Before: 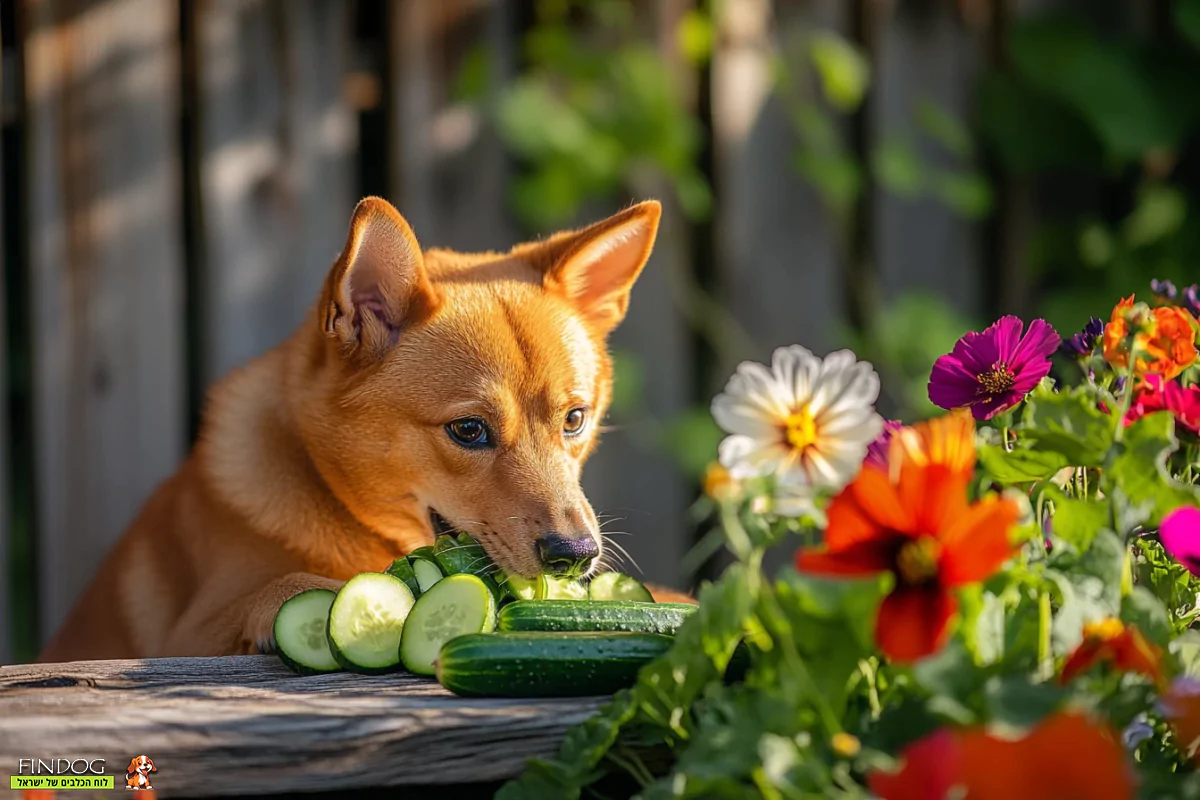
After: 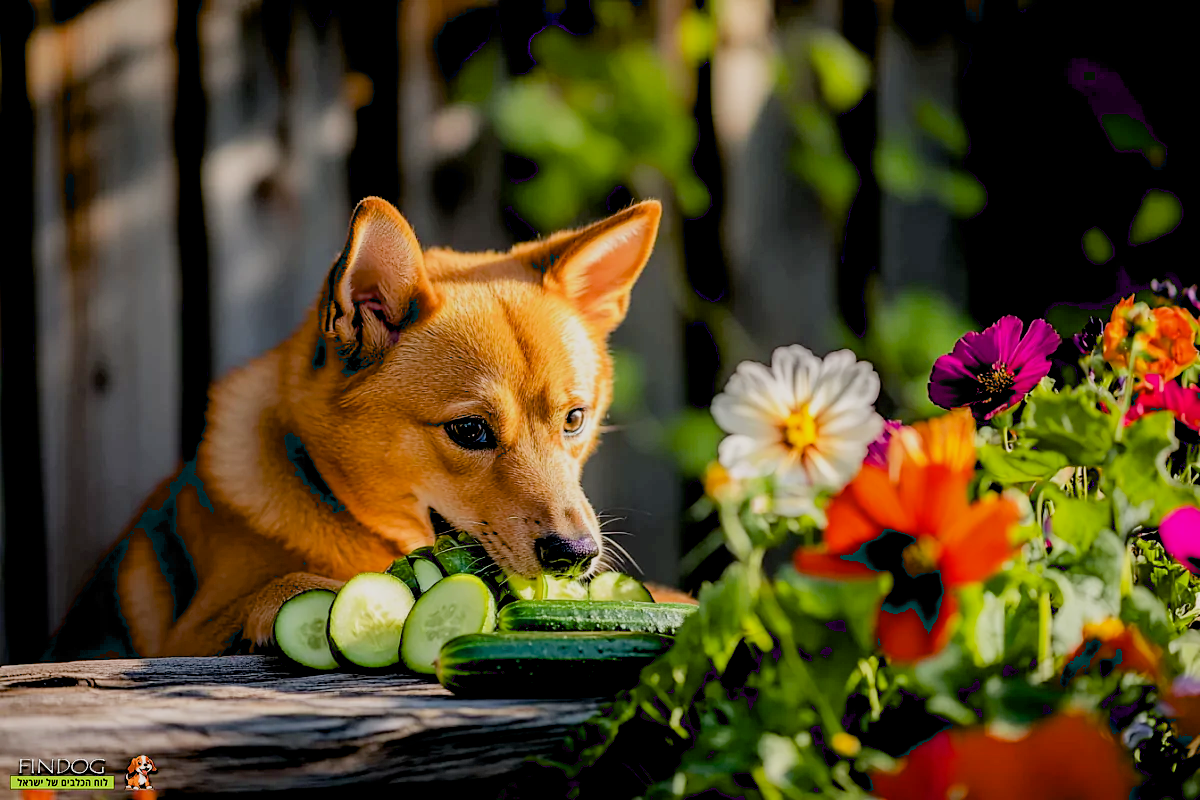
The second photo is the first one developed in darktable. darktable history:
exposure: black level correction 0.031, exposure 0.304 EV, compensate highlight preservation false
filmic rgb: black relative exposure -7.65 EV, white relative exposure 4.56 EV, hardness 3.61, contrast 1.05
